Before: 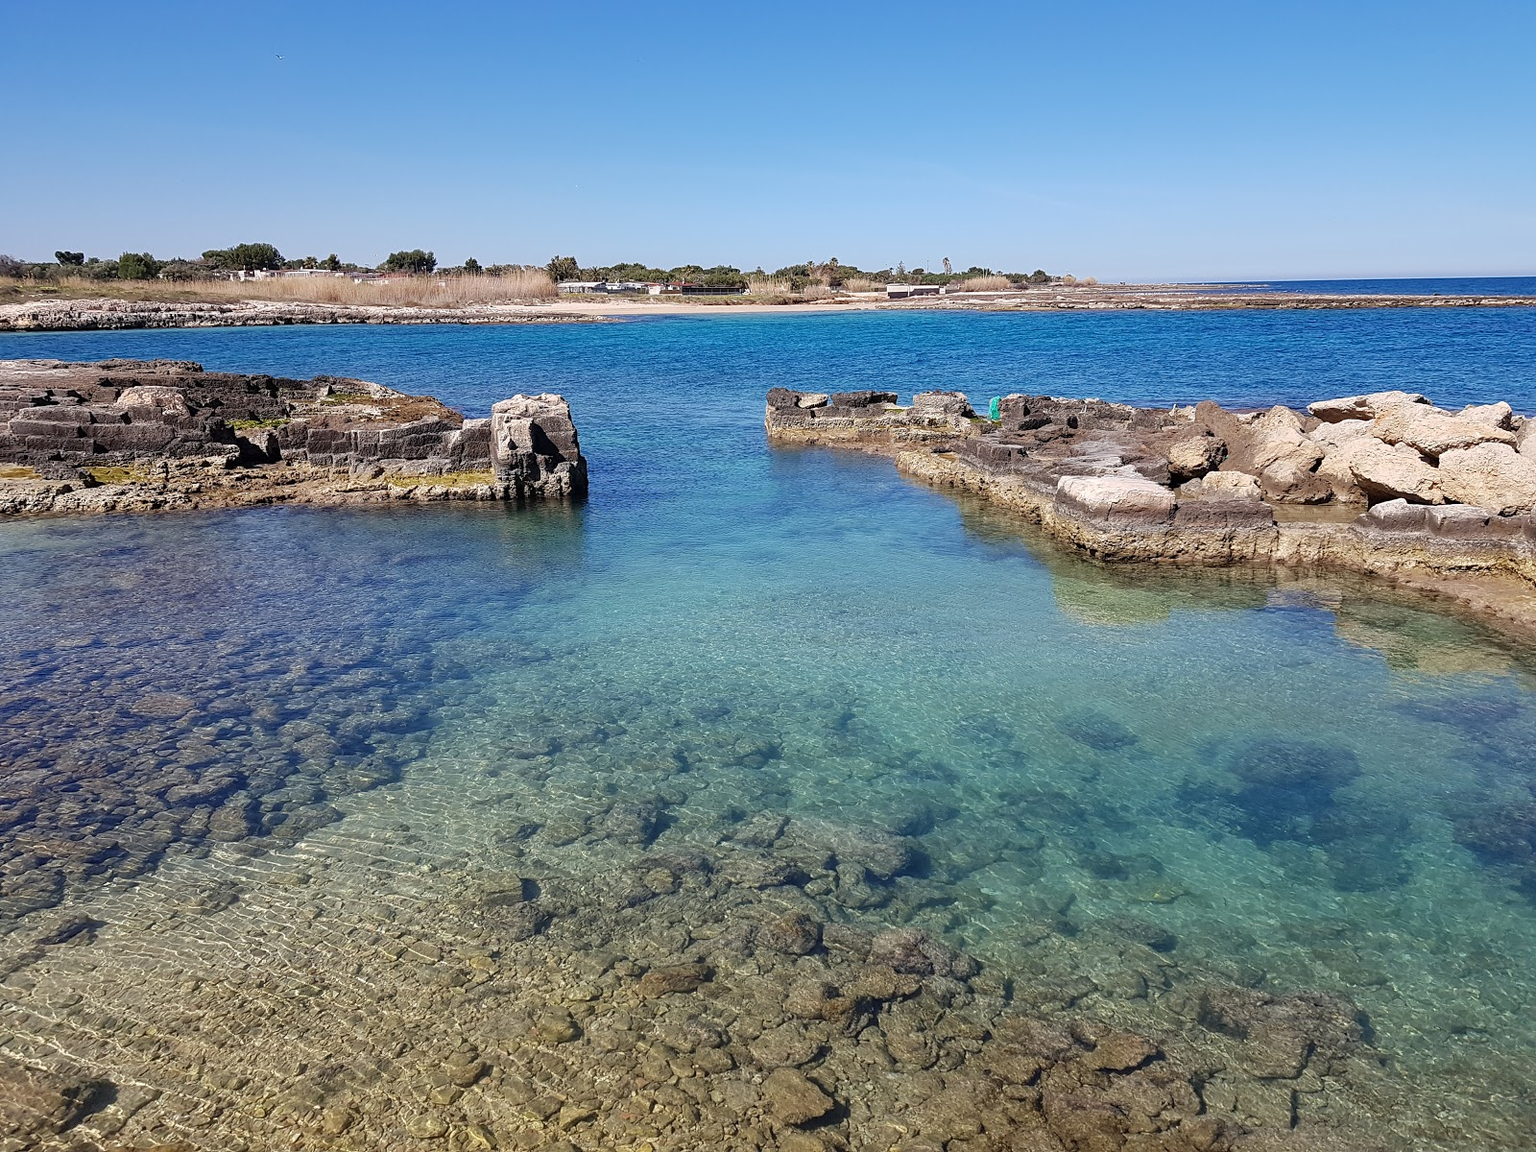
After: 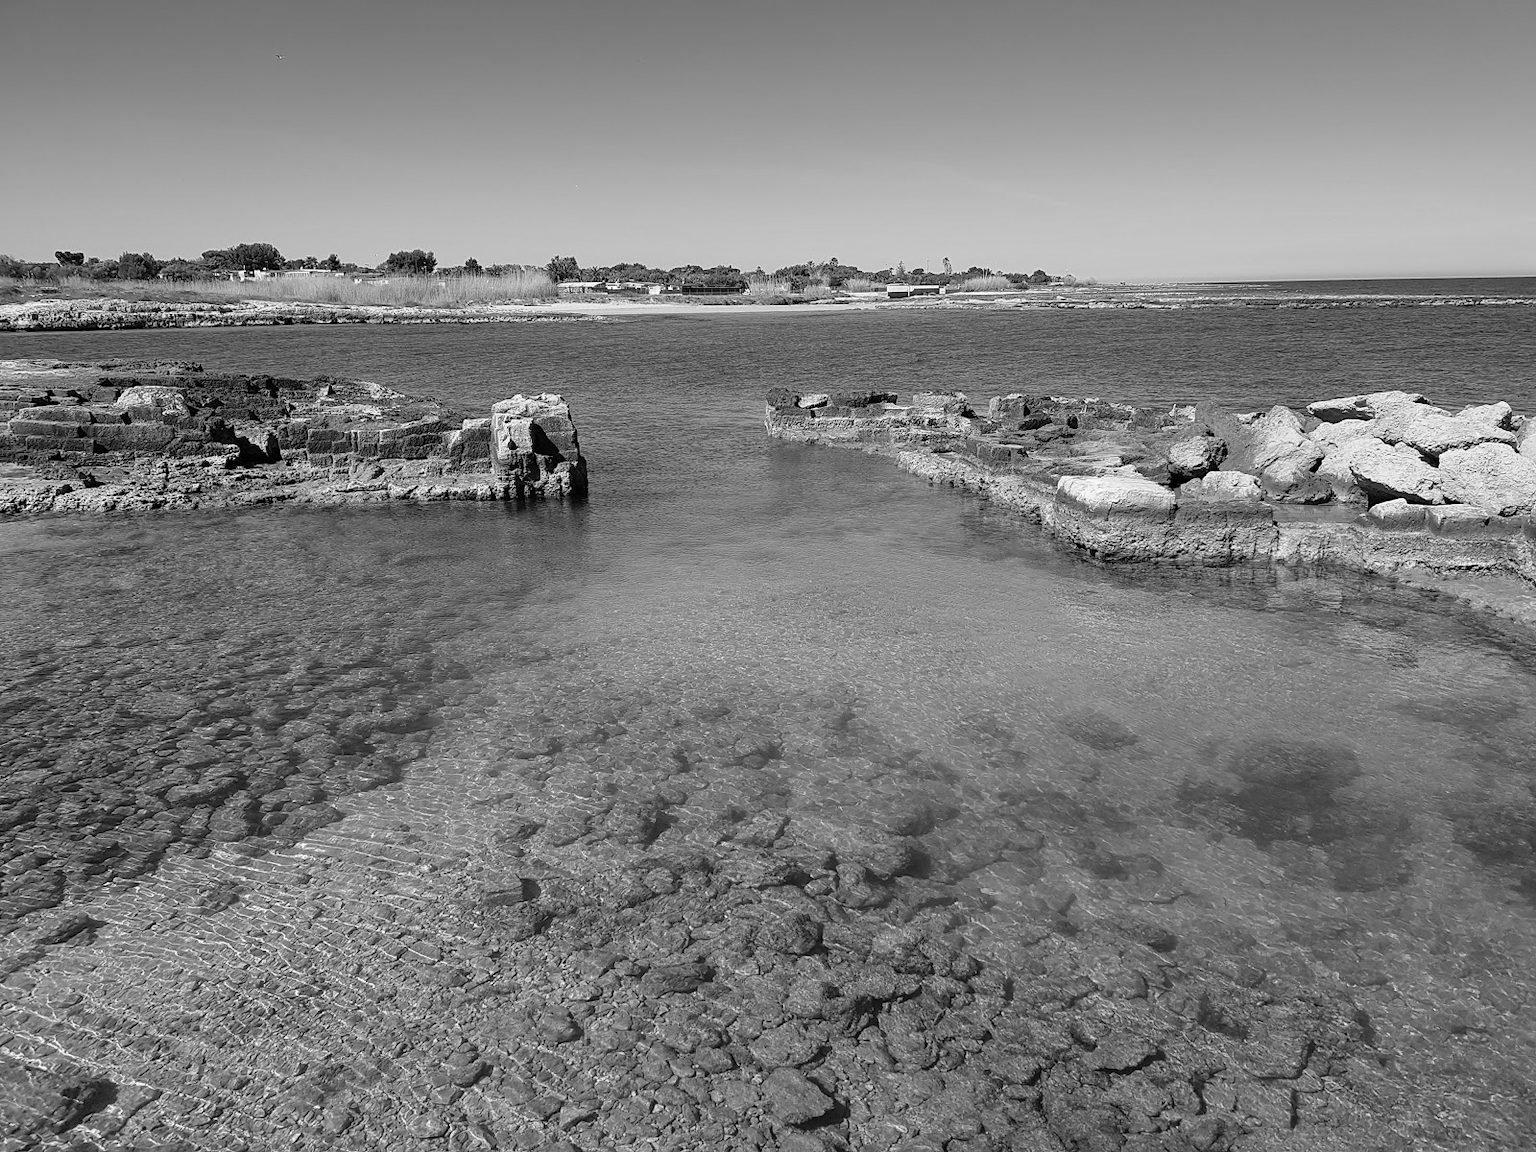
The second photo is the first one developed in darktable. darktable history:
monochrome: a 0, b 0, size 0.5, highlights 0.57
color correction: highlights a* 0.816, highlights b* 2.78, saturation 1.1
